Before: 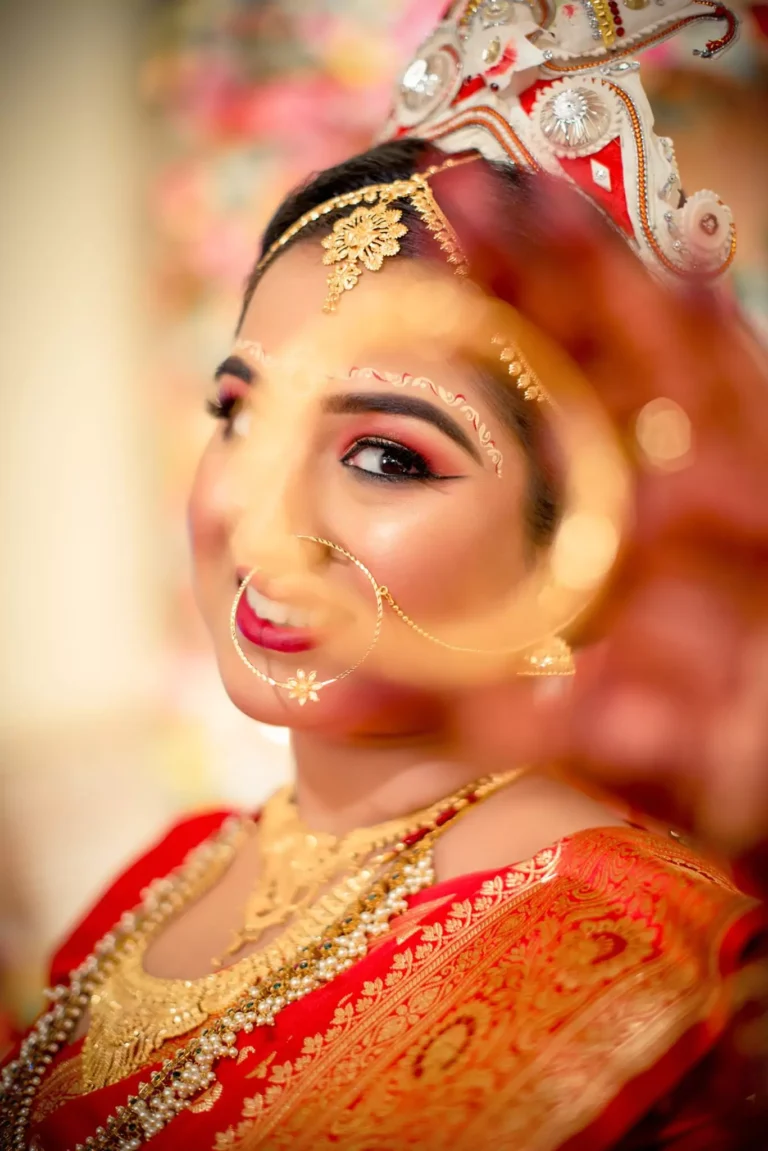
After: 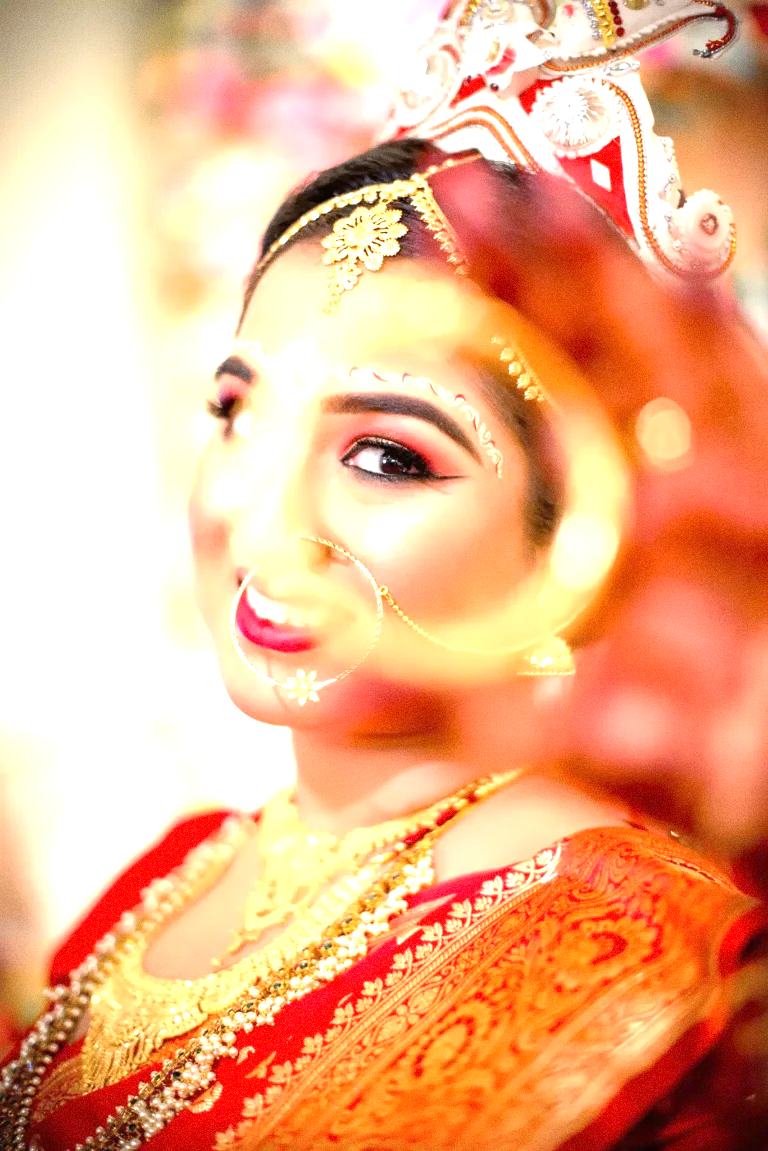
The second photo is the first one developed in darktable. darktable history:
grain: coarseness 0.09 ISO
exposure: black level correction 0, exposure 1.2 EV, compensate highlight preservation false
white balance: red 0.984, blue 1.059
